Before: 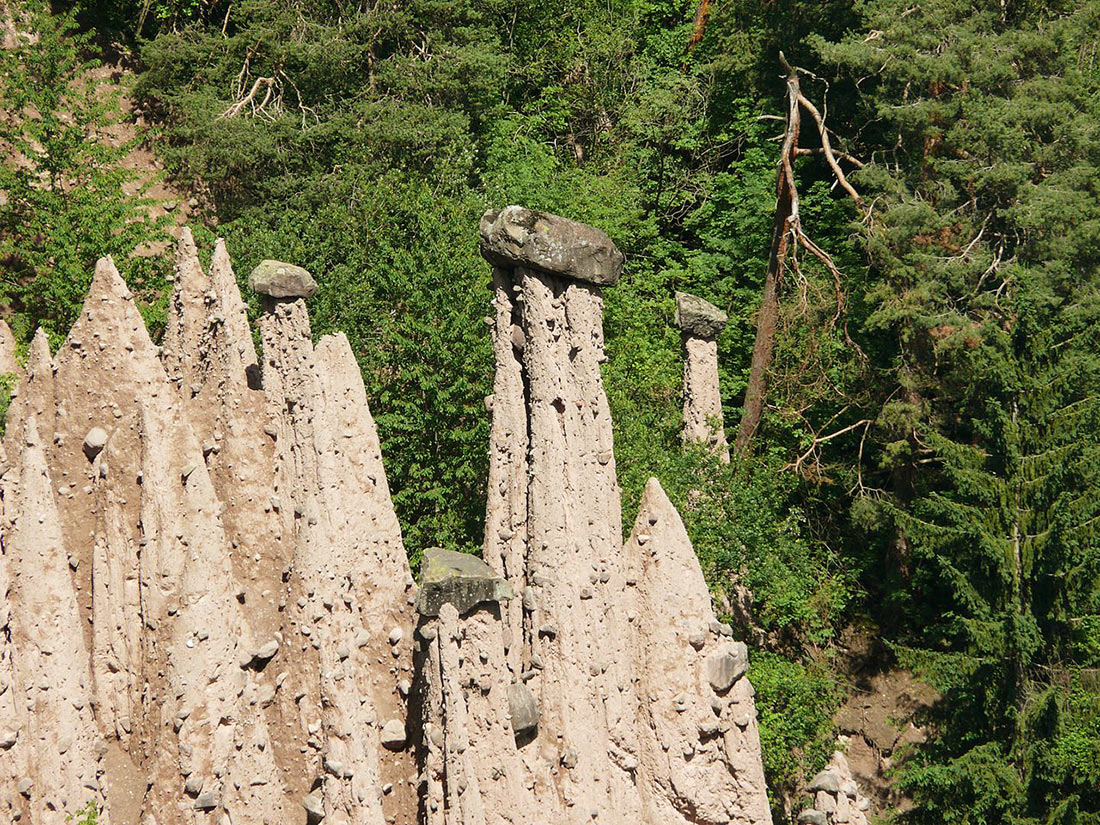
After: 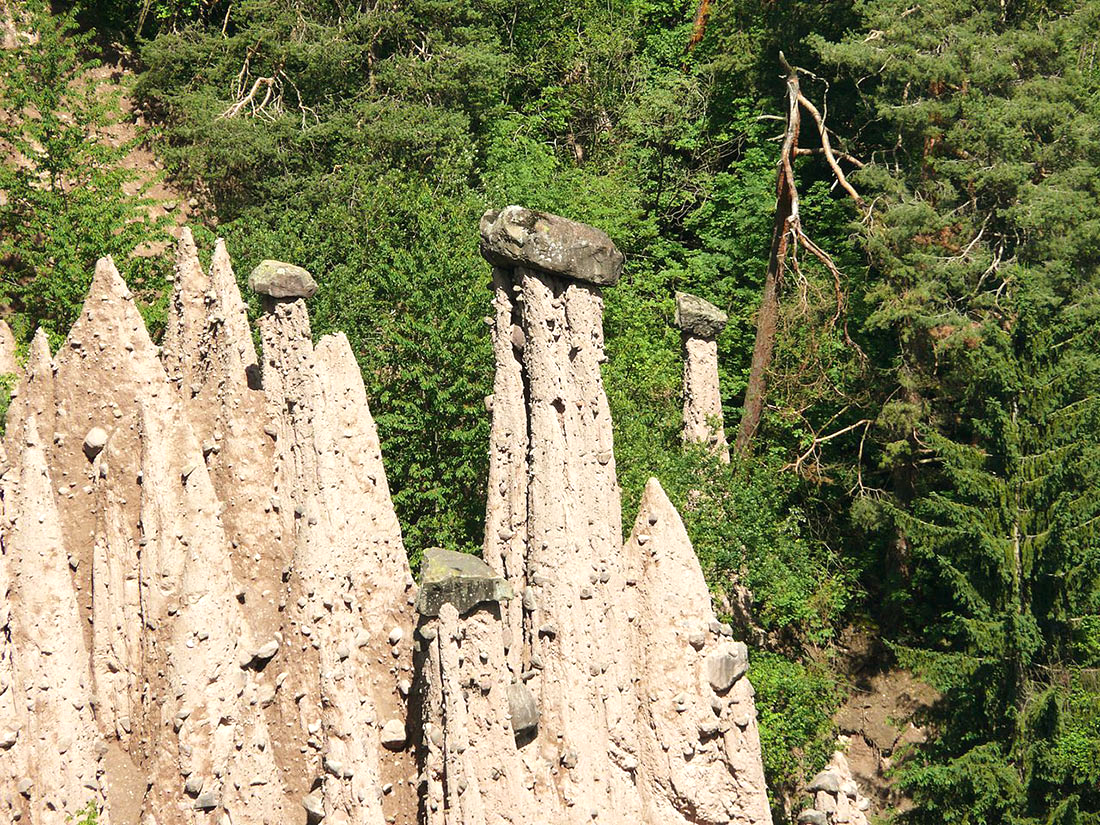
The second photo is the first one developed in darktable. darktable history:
exposure: exposure 0.374 EV, compensate highlight preservation false
